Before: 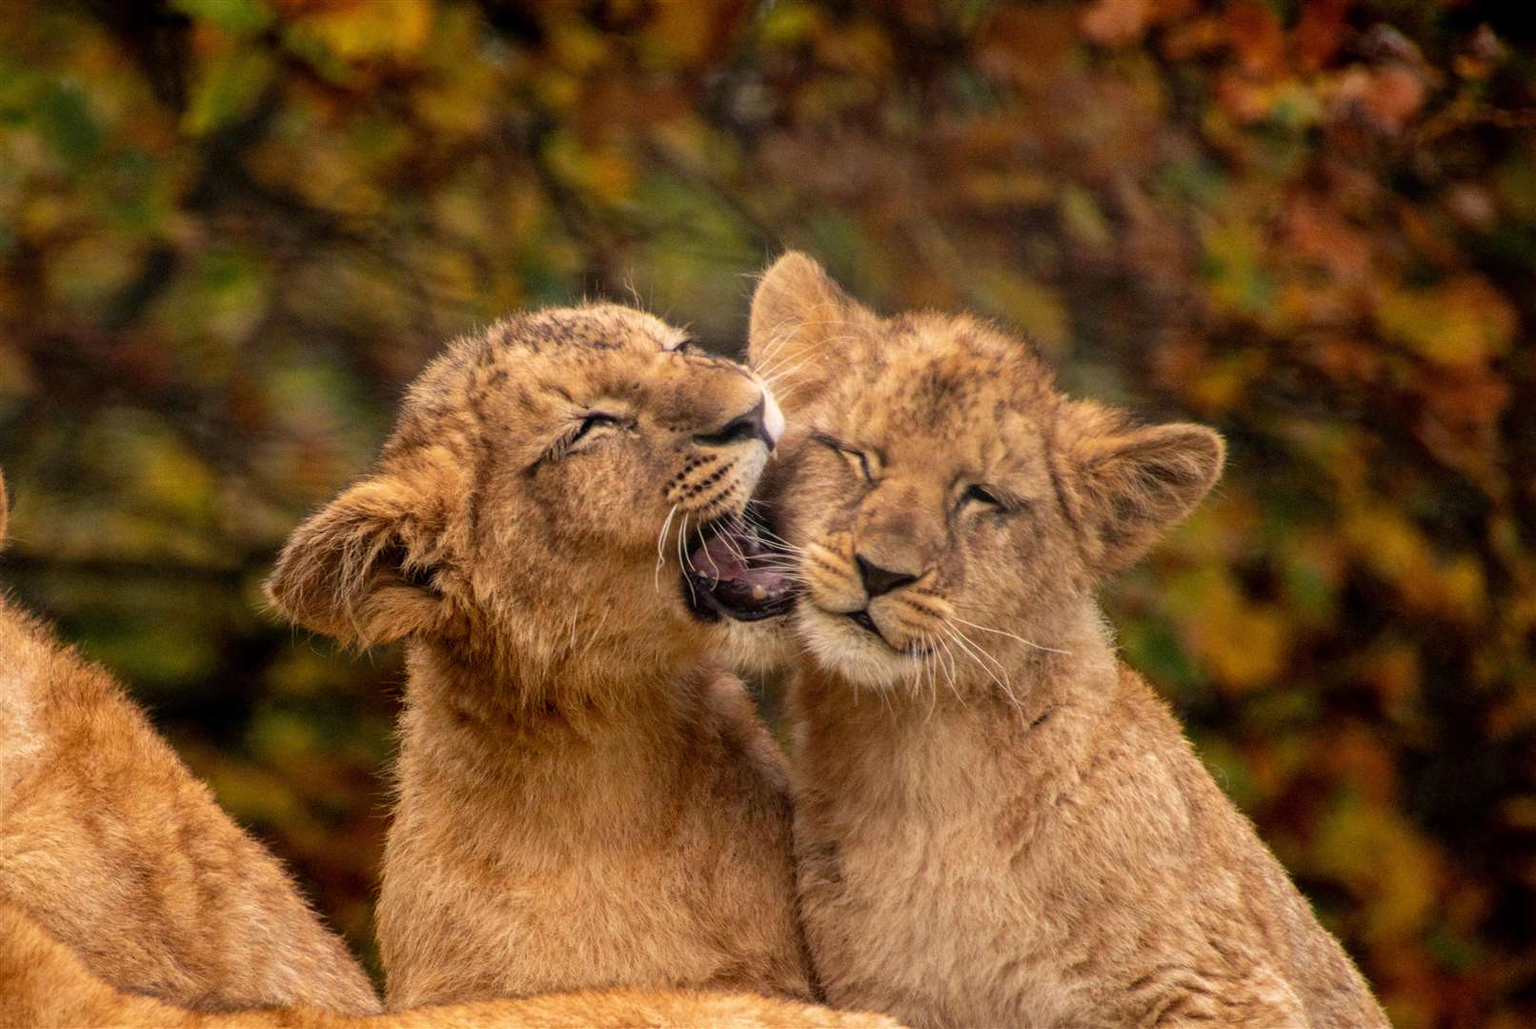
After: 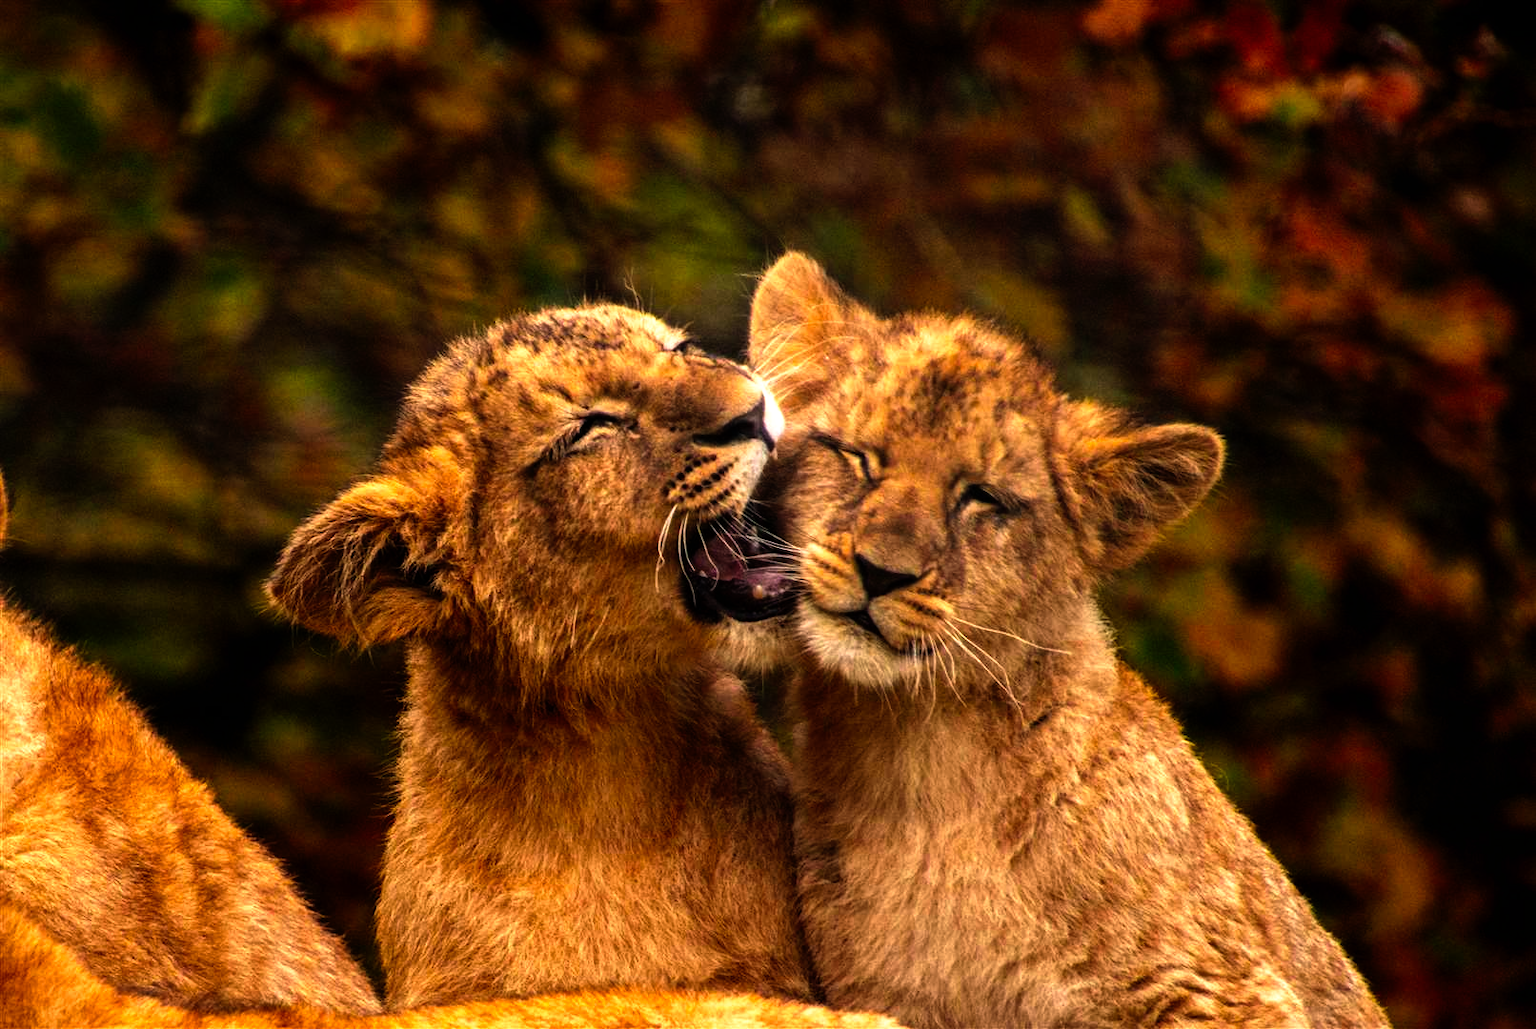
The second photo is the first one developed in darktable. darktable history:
tone curve: curves: ch0 [(0, 0) (0.003, 0.001) (0.011, 0.002) (0.025, 0.002) (0.044, 0.006) (0.069, 0.01) (0.1, 0.017) (0.136, 0.023) (0.177, 0.038) (0.224, 0.066) (0.277, 0.118) (0.335, 0.185) (0.399, 0.264) (0.468, 0.365) (0.543, 0.475) (0.623, 0.606) (0.709, 0.759) (0.801, 0.923) (0.898, 0.999) (1, 1)], preserve colors none
shadows and highlights: shadows 4.1, highlights -17.6, soften with gaussian
